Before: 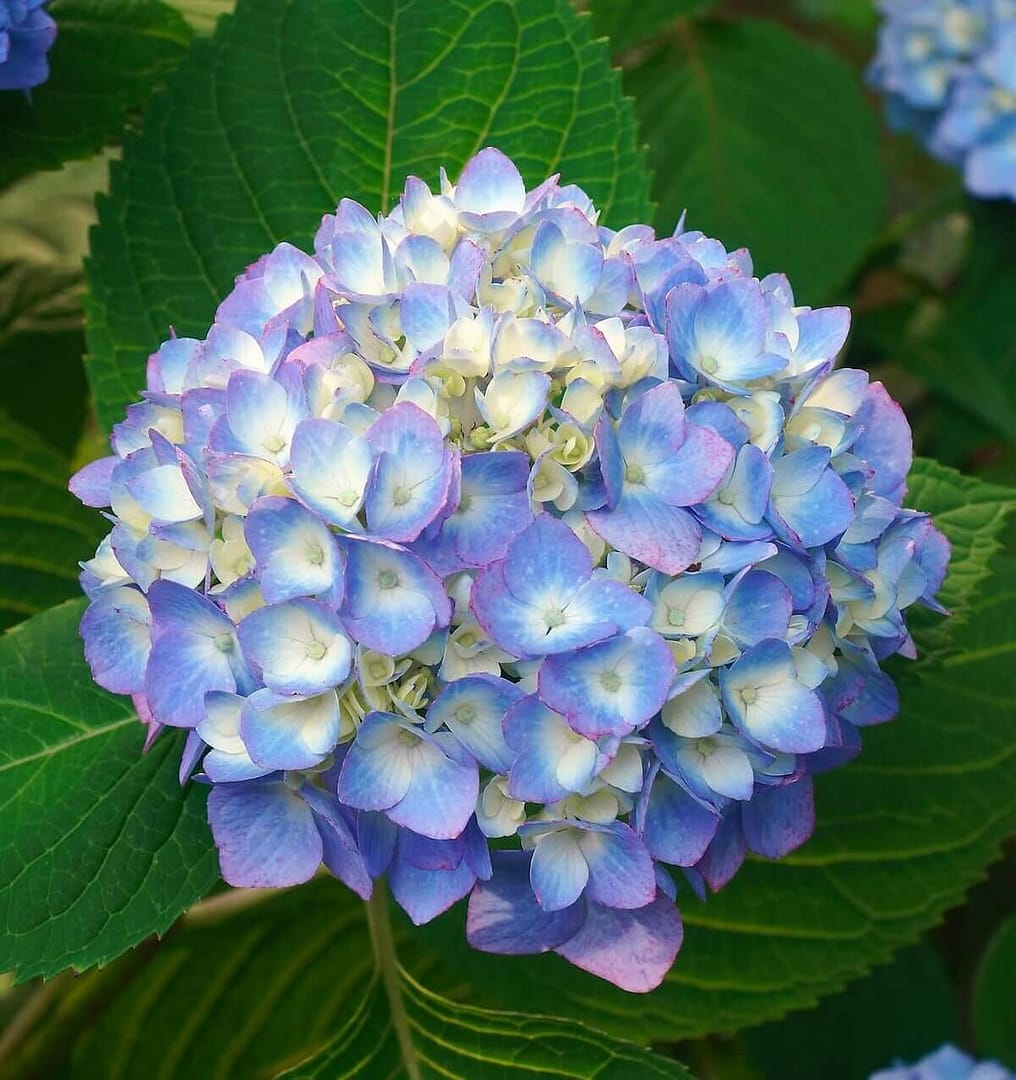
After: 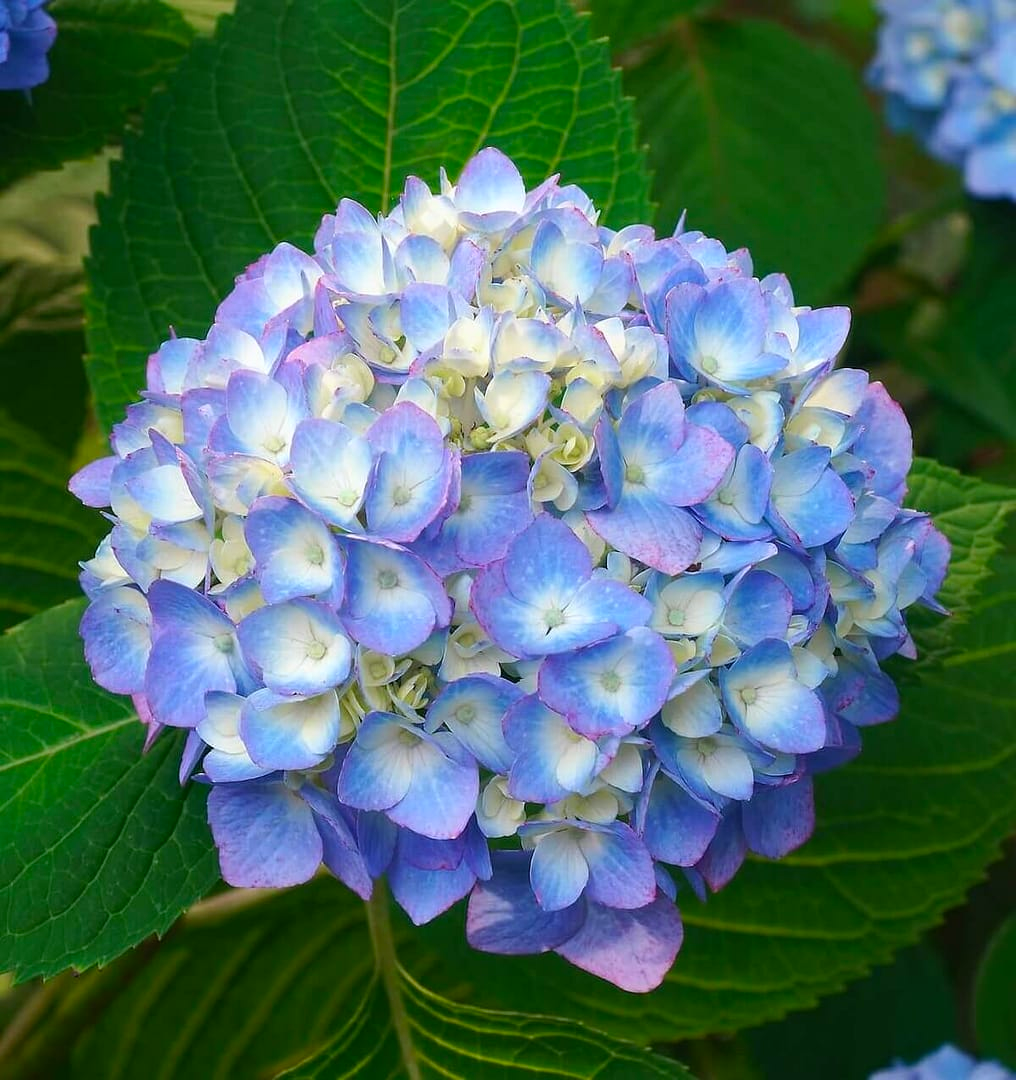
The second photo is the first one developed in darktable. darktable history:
white balance: red 0.983, blue 1.036
color balance: output saturation 110%
